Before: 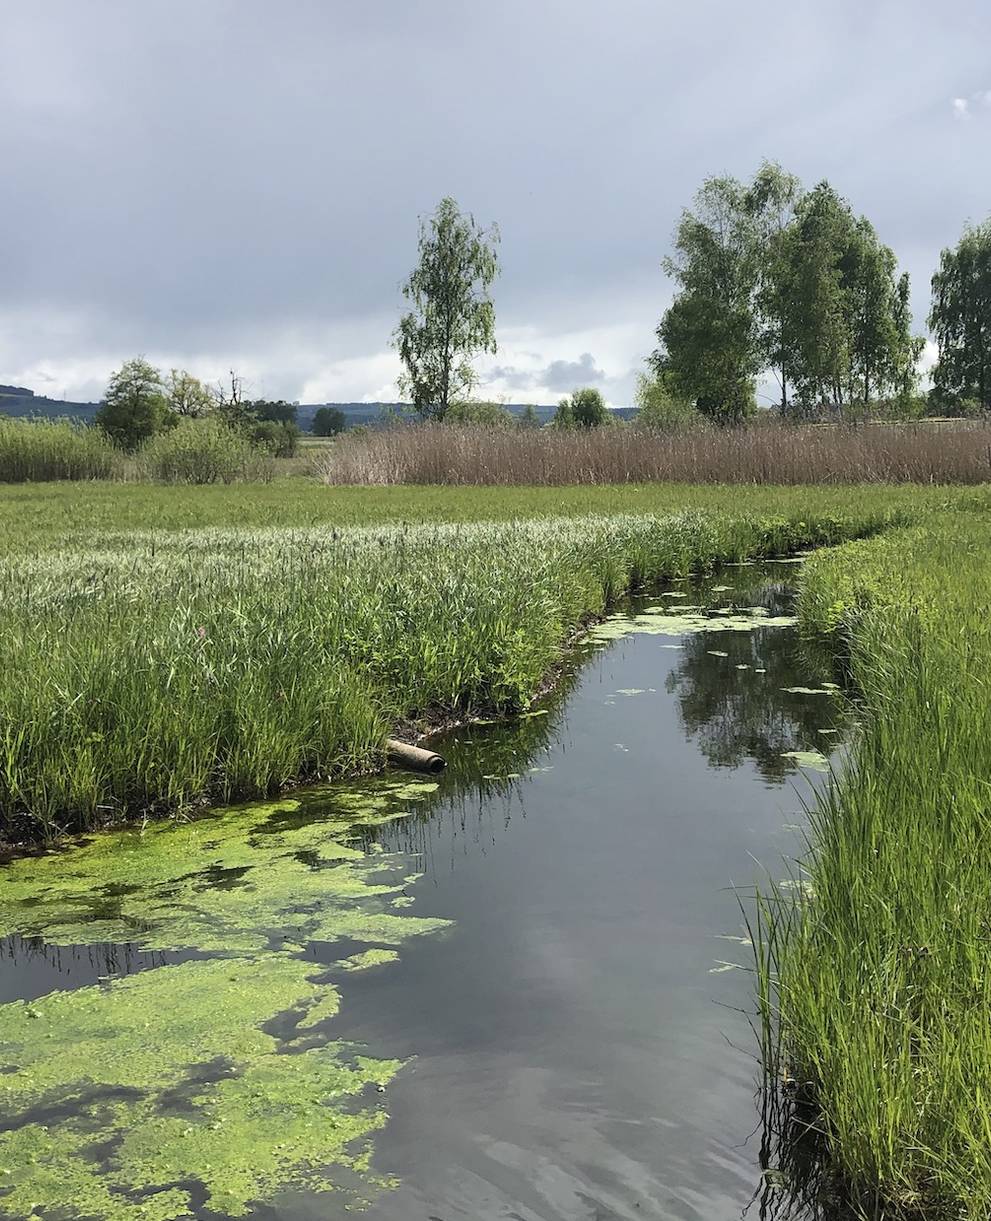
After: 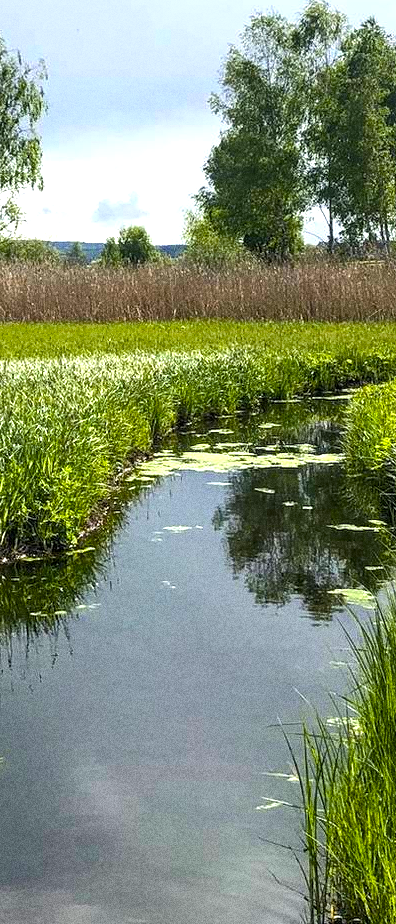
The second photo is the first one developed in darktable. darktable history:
color balance rgb: linear chroma grading › global chroma 9%, perceptual saturation grading › global saturation 36%, perceptual saturation grading › shadows 35%, perceptual brilliance grading › global brilliance 15%, perceptual brilliance grading › shadows -35%, global vibrance 15%
exposure: exposure 0.258 EV, compensate highlight preservation false
crop: left 45.721%, top 13.393%, right 14.118%, bottom 10.01%
local contrast: on, module defaults
grain: coarseness 0.09 ISO, strength 40%
